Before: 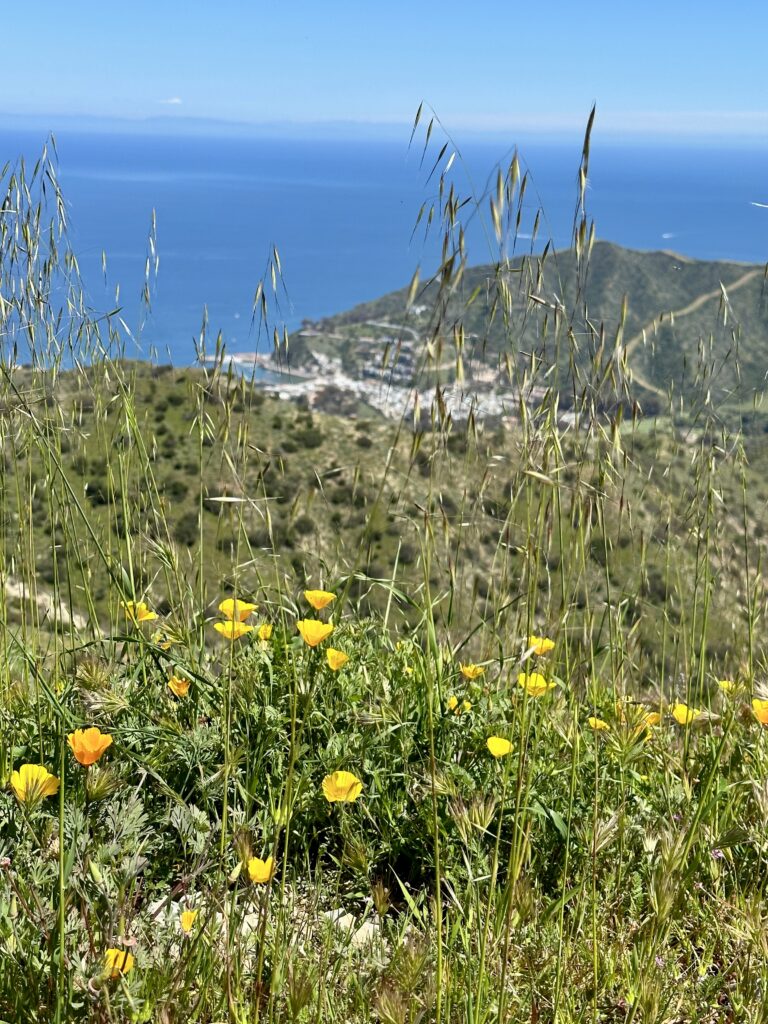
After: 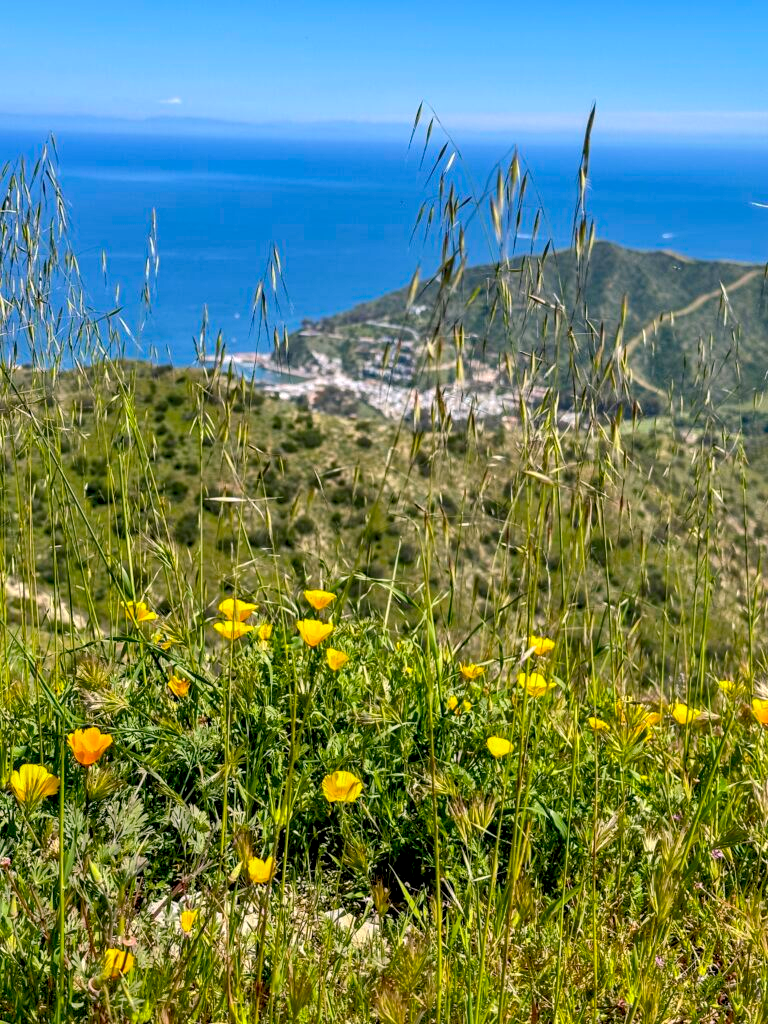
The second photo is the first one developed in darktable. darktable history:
color balance rgb: shadows lift › chroma 2%, shadows lift › hue 217.2°, power › chroma 0.25%, power › hue 60°, highlights gain › chroma 1.5%, highlights gain › hue 309.6°, global offset › luminance -0.5%, perceptual saturation grading › global saturation 15%, global vibrance 20%
local contrast: detail 130%
shadows and highlights: on, module defaults
